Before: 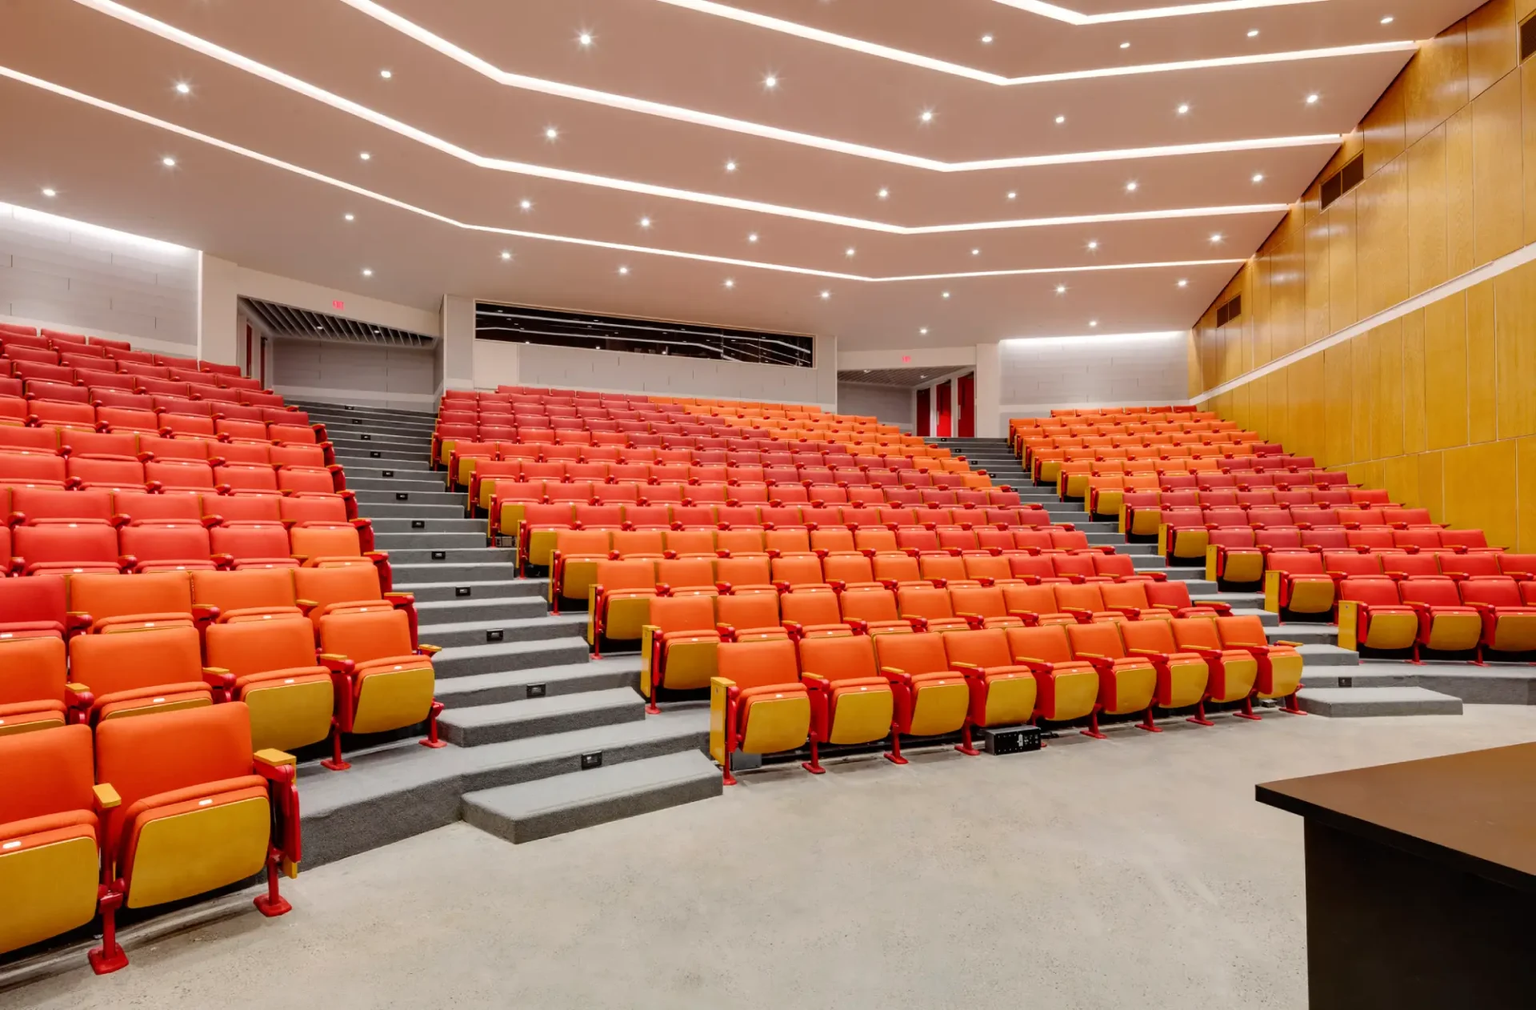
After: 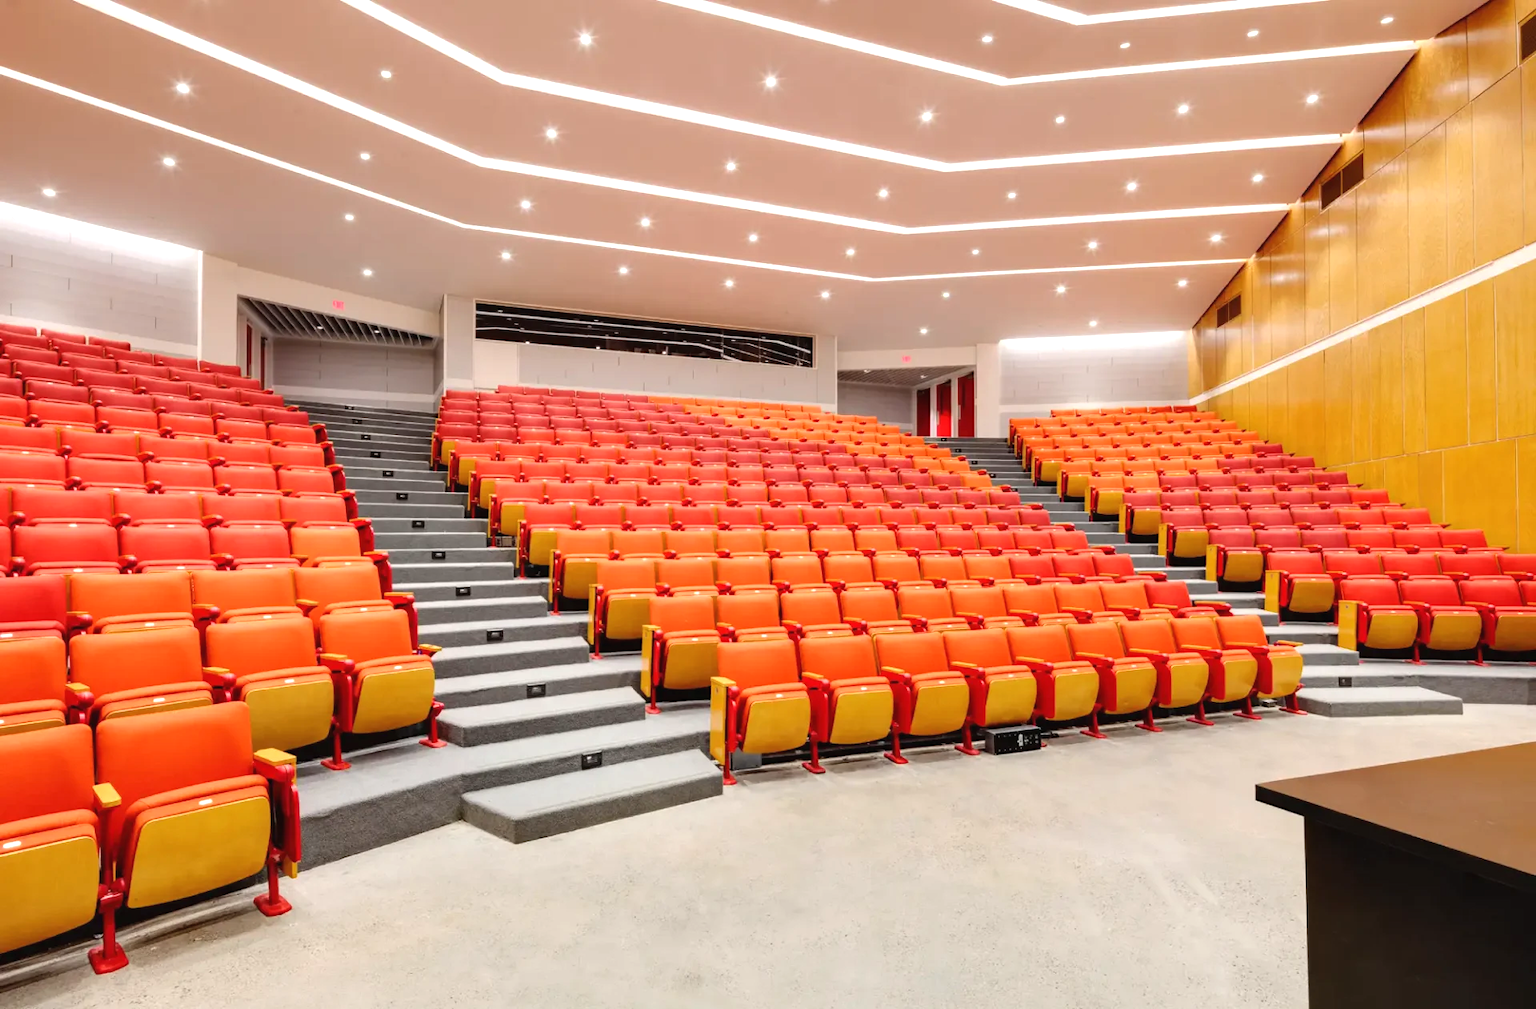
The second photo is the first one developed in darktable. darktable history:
exposure: black level correction -0.002, exposure 0.536 EV, compensate exposure bias true, compensate highlight preservation false
